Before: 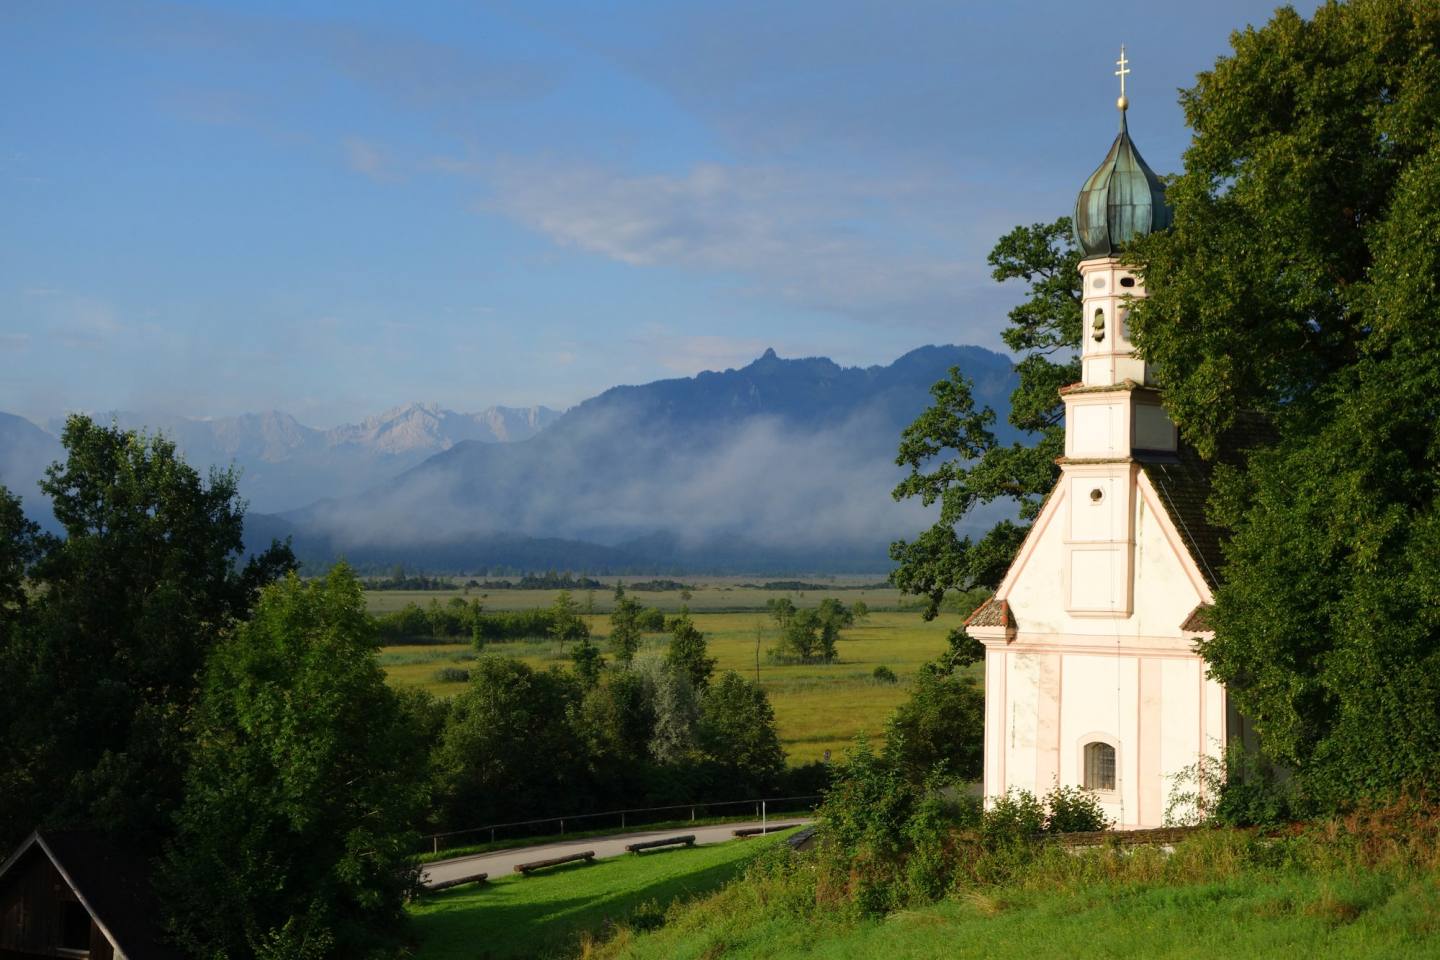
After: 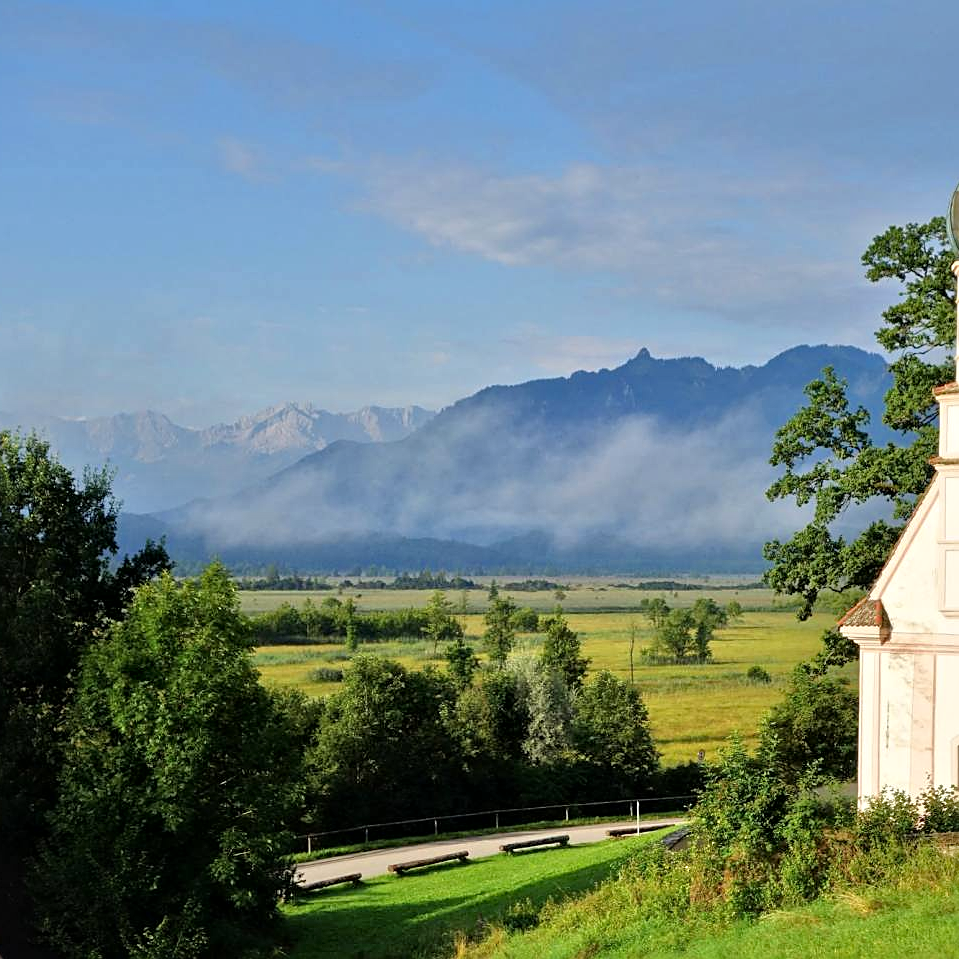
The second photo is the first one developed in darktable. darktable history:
crop and rotate: left 8.786%, right 24.548%
tone equalizer: -7 EV 0.15 EV, -6 EV 0.6 EV, -5 EV 1.15 EV, -4 EV 1.33 EV, -3 EV 1.15 EV, -2 EV 0.6 EV, -1 EV 0.15 EV, mask exposure compensation -0.5 EV
sharpen: on, module defaults
local contrast: mode bilateral grid, contrast 30, coarseness 25, midtone range 0.2
